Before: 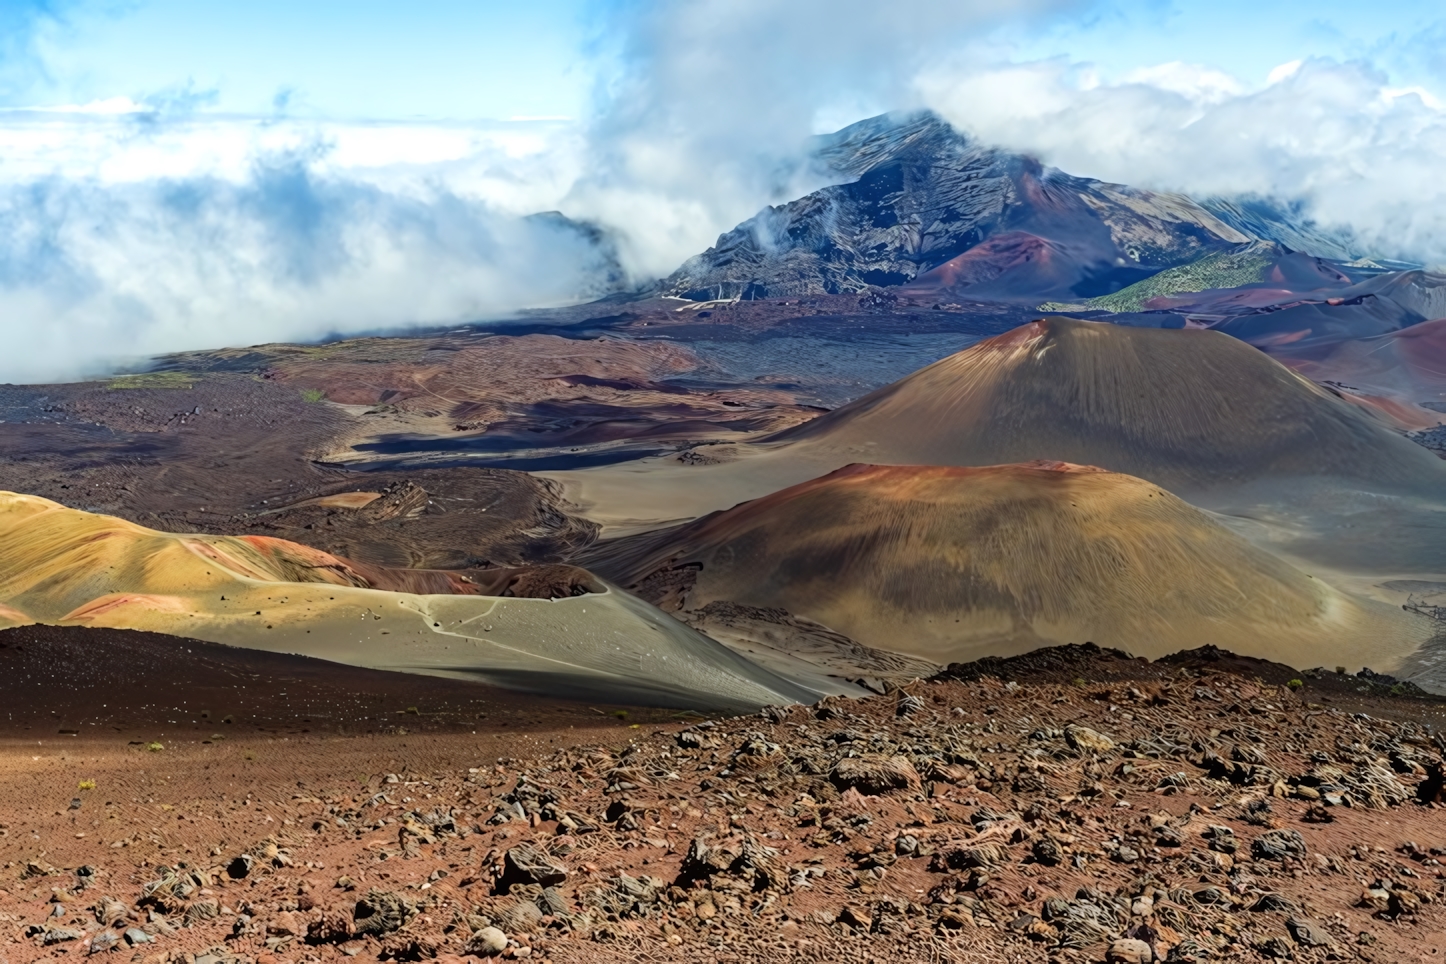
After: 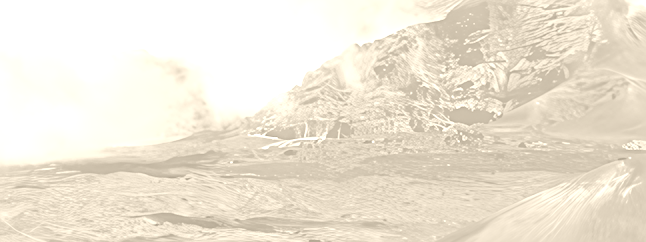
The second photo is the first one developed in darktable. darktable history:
colorize: hue 36°, saturation 71%, lightness 80.79%
shadows and highlights: shadows 30
sharpen: on, module defaults
crop: left 28.64%, top 16.832%, right 26.637%, bottom 58.055%
bloom: size 5%, threshold 95%, strength 15%
